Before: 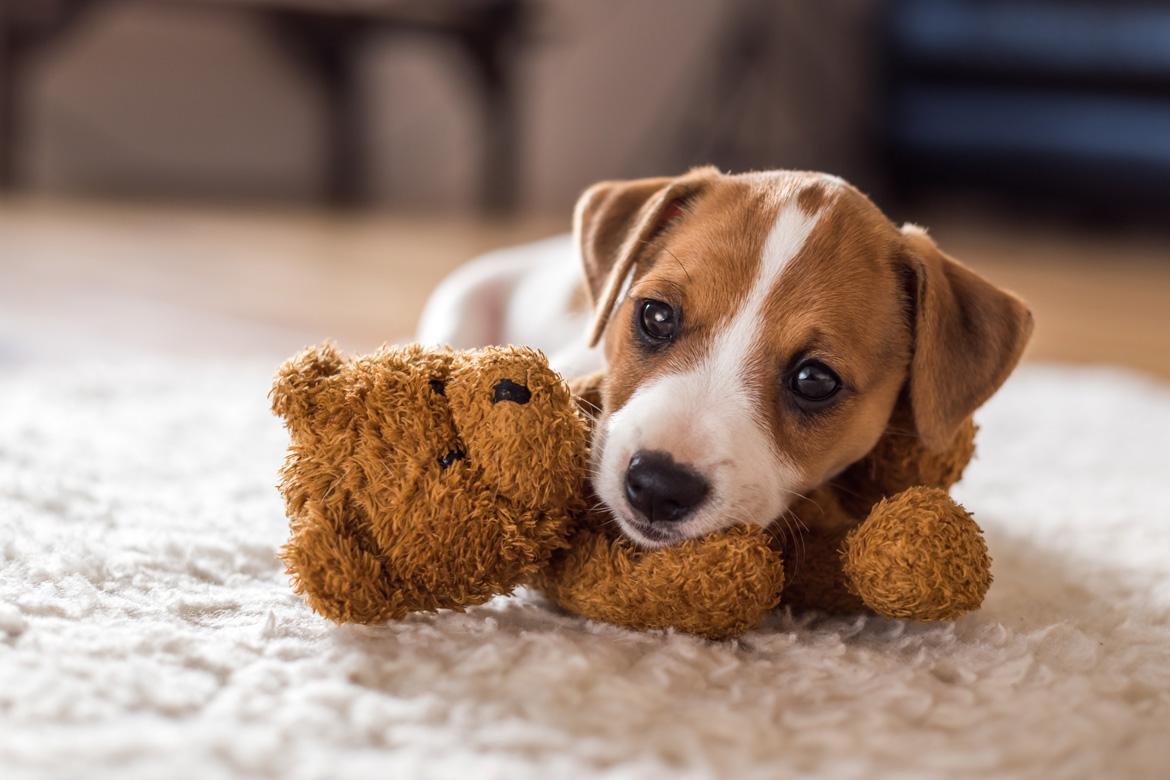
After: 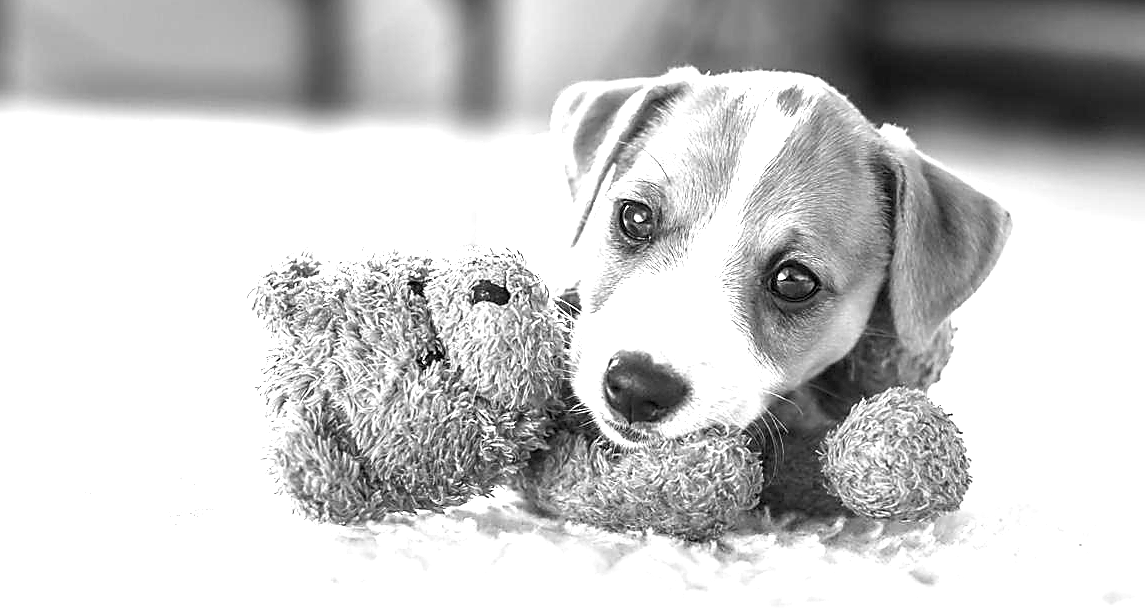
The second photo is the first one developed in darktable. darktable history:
monochrome: on, module defaults
exposure: exposure 2 EV, compensate exposure bias true, compensate highlight preservation false
crop and rotate: left 1.814%, top 12.818%, right 0.25%, bottom 9.225%
sharpen: radius 1.4, amount 1.25, threshold 0.7
